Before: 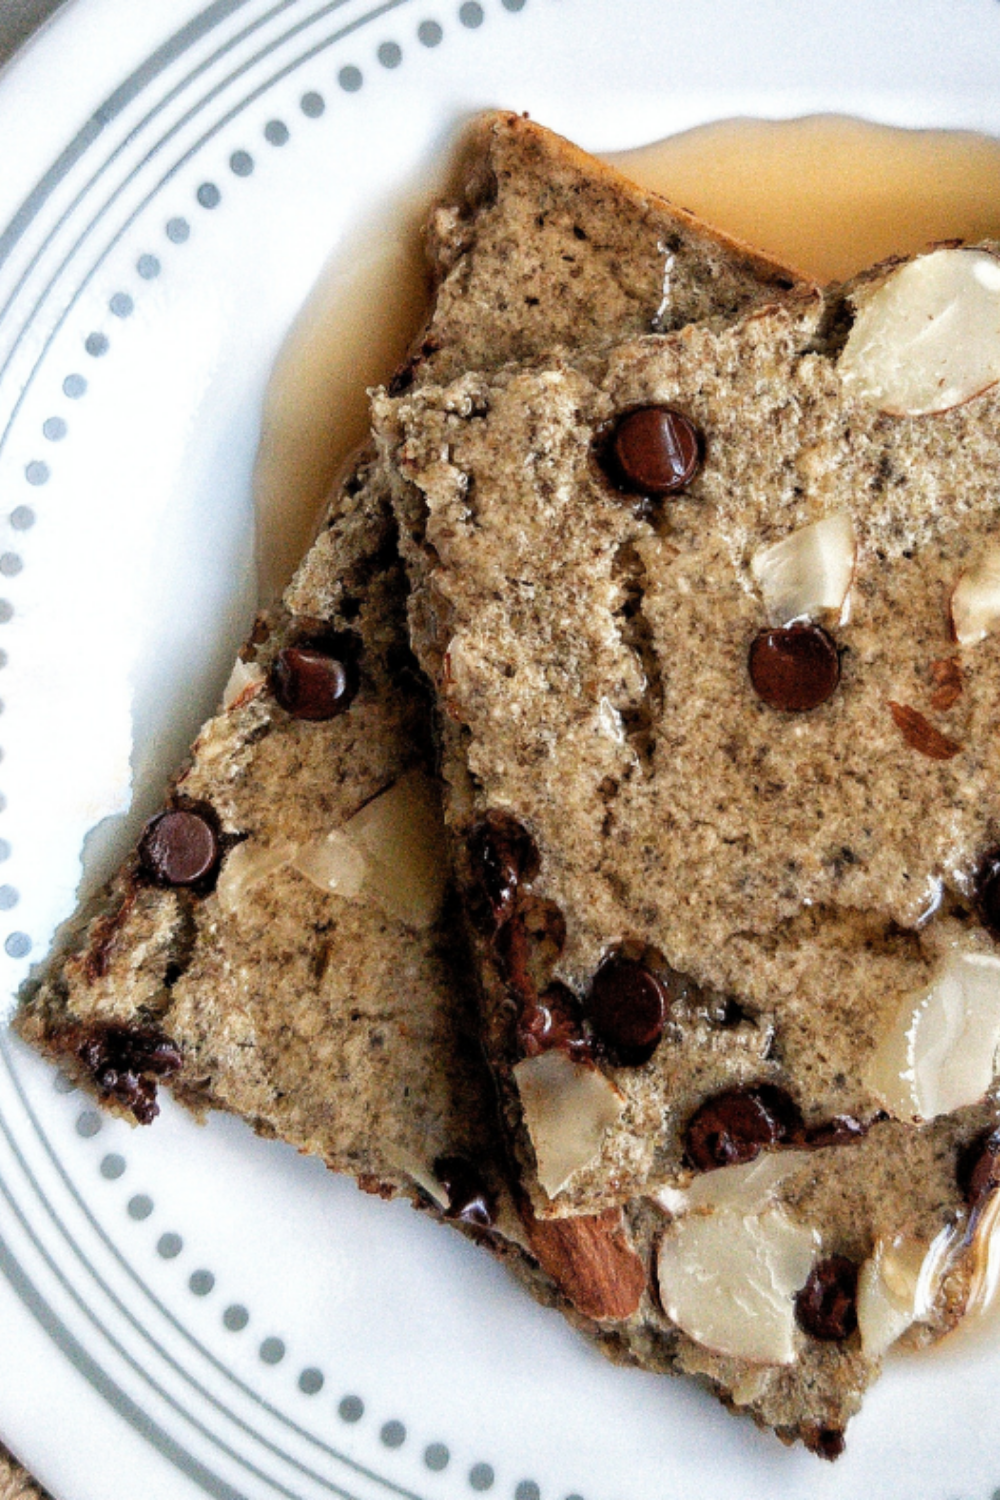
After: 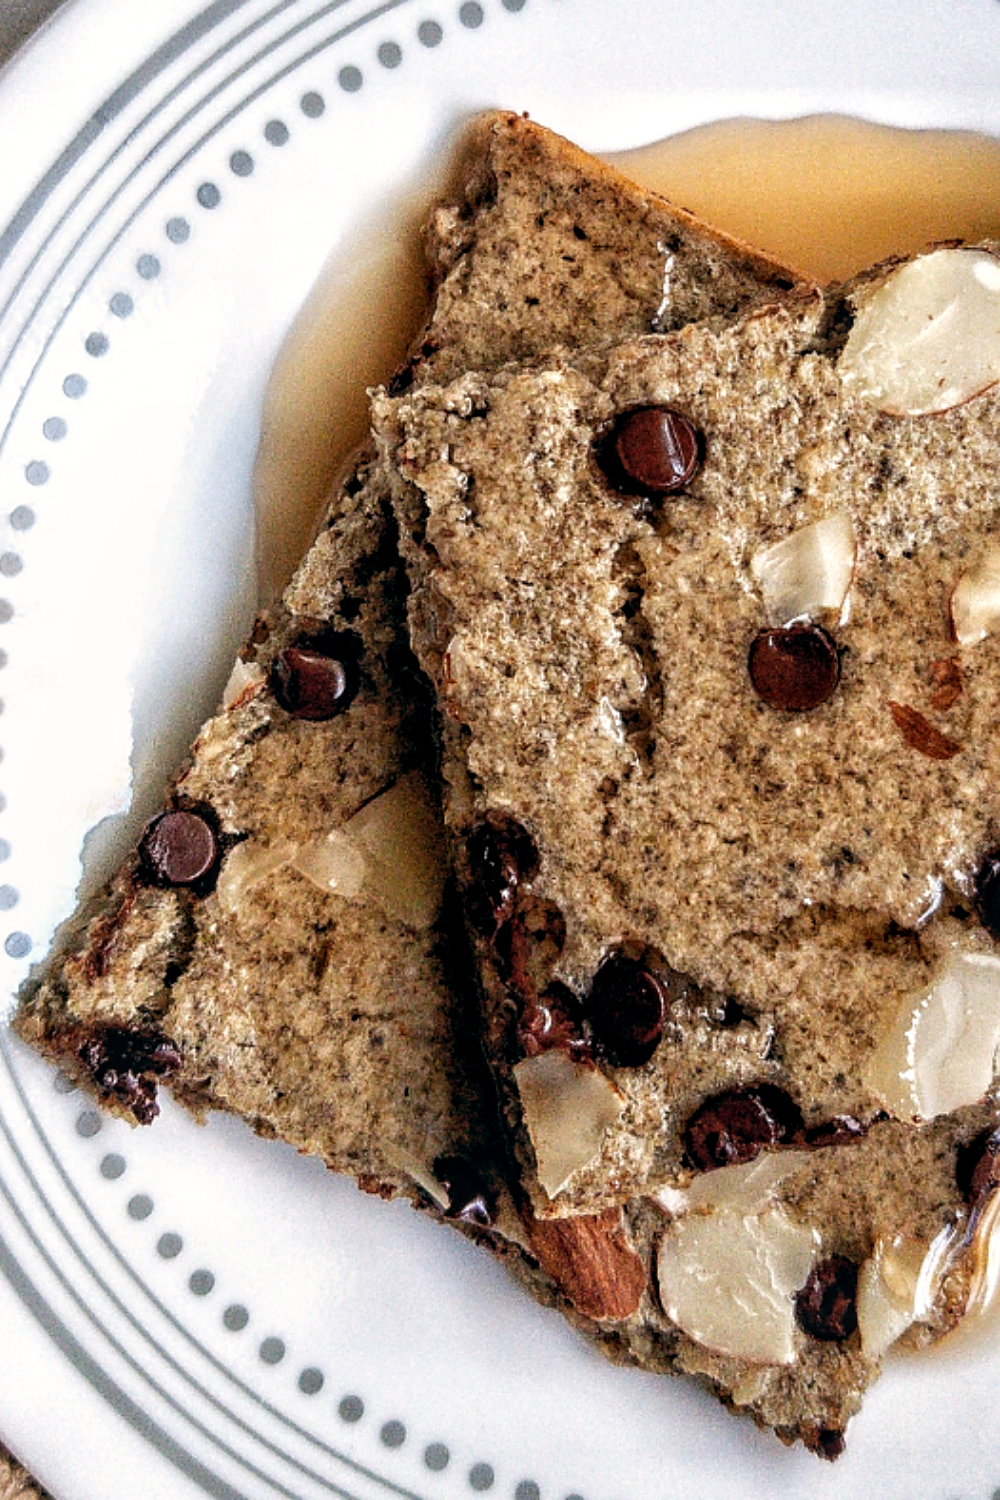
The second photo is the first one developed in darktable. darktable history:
sharpen: on, module defaults
color balance: lift [0.998, 0.998, 1.001, 1.002], gamma [0.995, 1.025, 0.992, 0.975], gain [0.995, 1.02, 0.997, 0.98]
local contrast: on, module defaults
